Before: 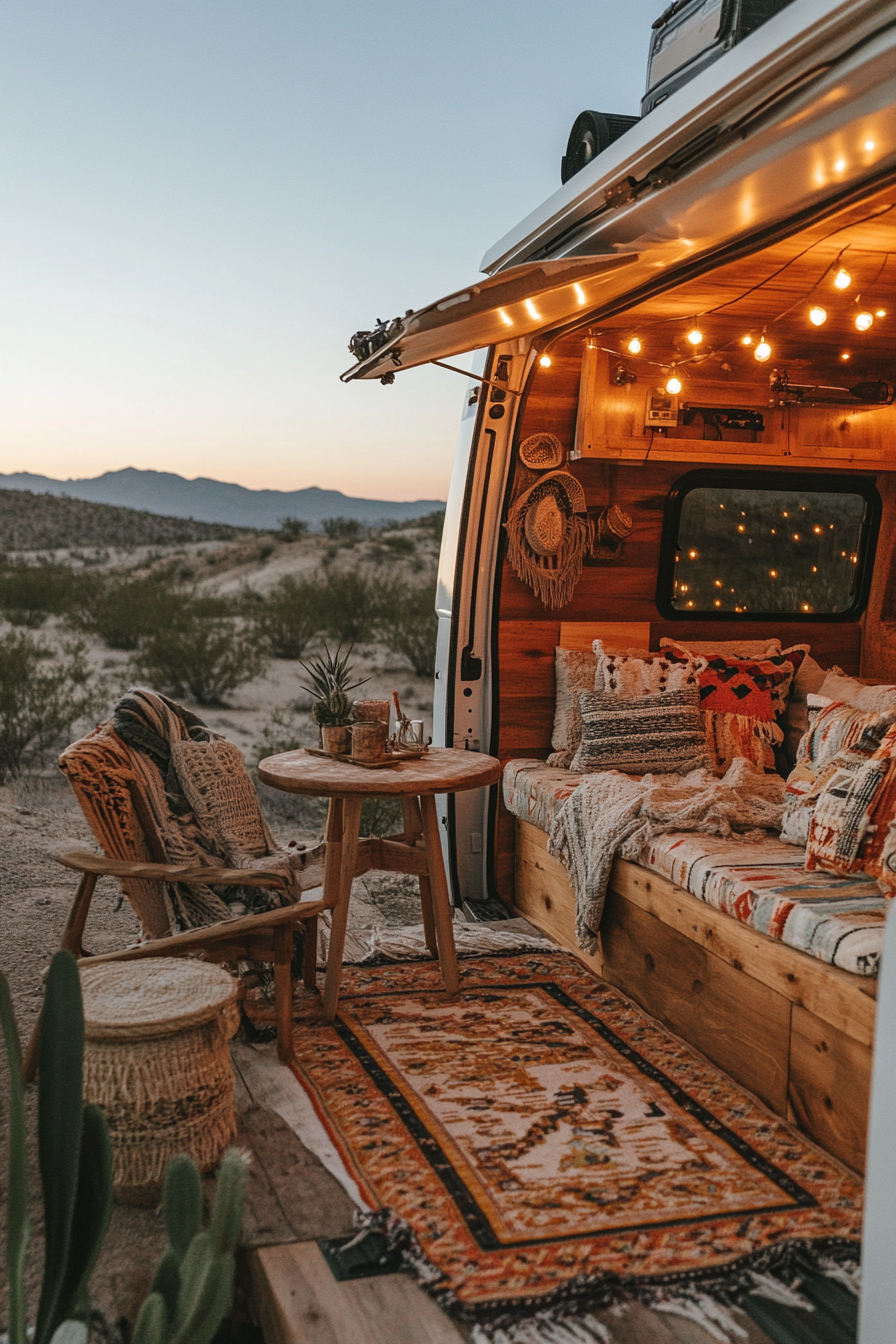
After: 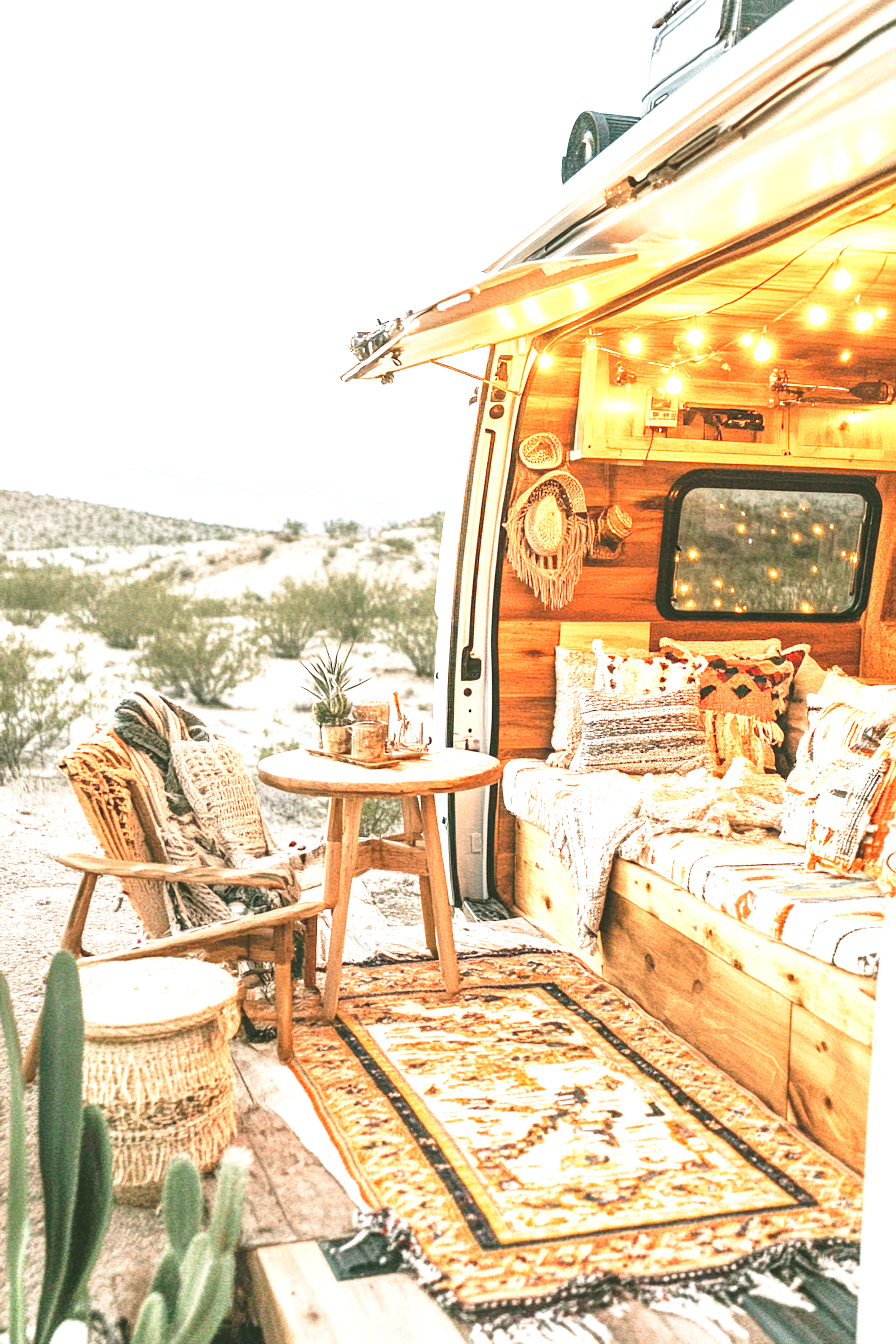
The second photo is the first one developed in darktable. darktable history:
exposure: black level correction 0.001, exposure 2.7 EV, compensate exposure bias true, compensate highlight preservation false
local contrast: highlights 104%, shadows 100%, detail 120%, midtone range 0.2
base curve: curves: ch0 [(0, 0) (0.028, 0.03) (0.121, 0.232) (0.46, 0.748) (0.859, 0.968) (1, 1)], preserve colors none
